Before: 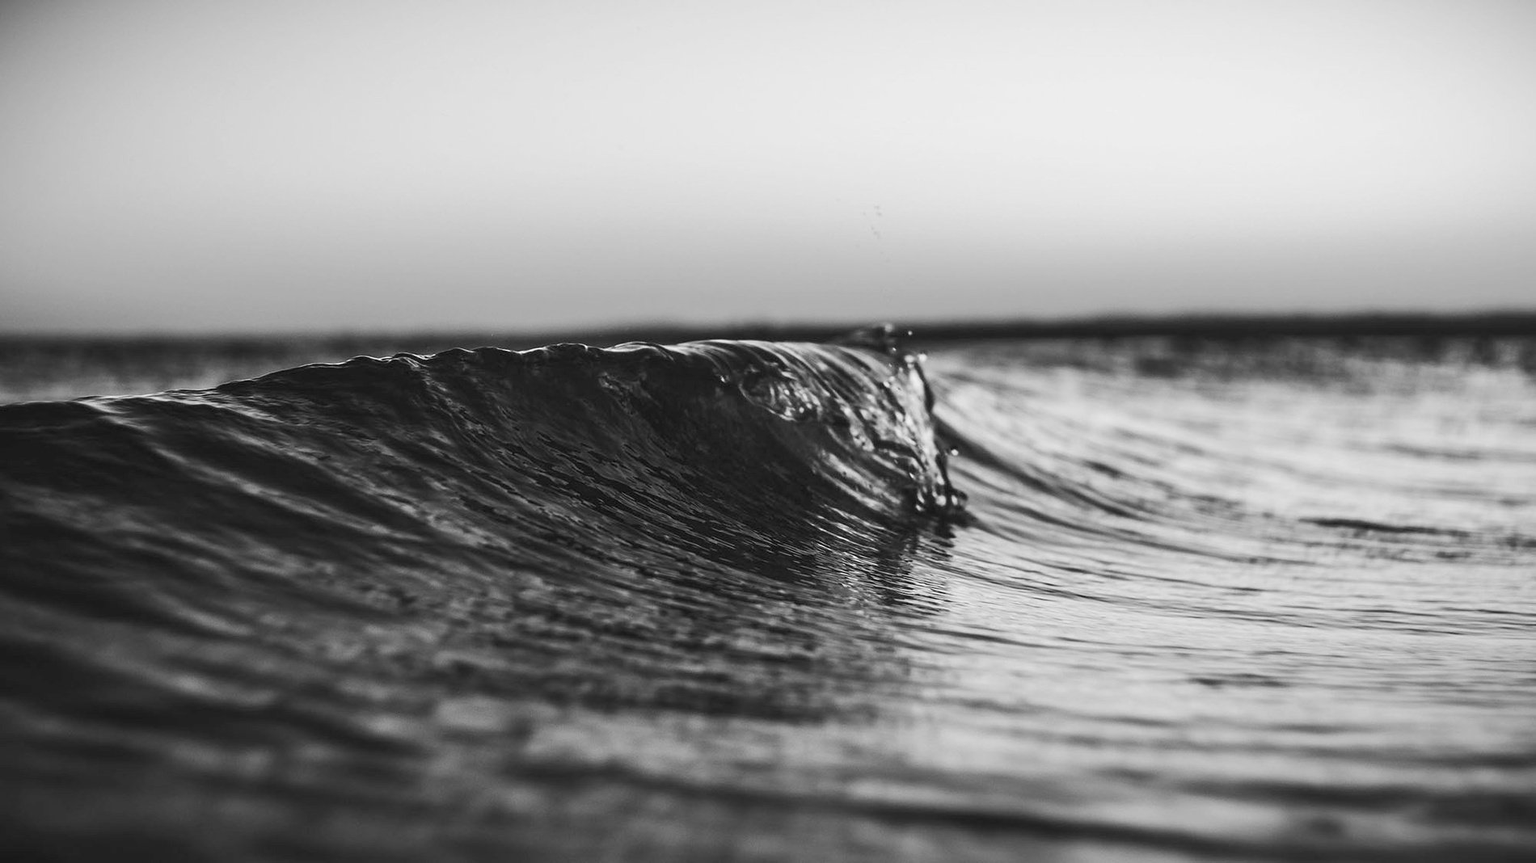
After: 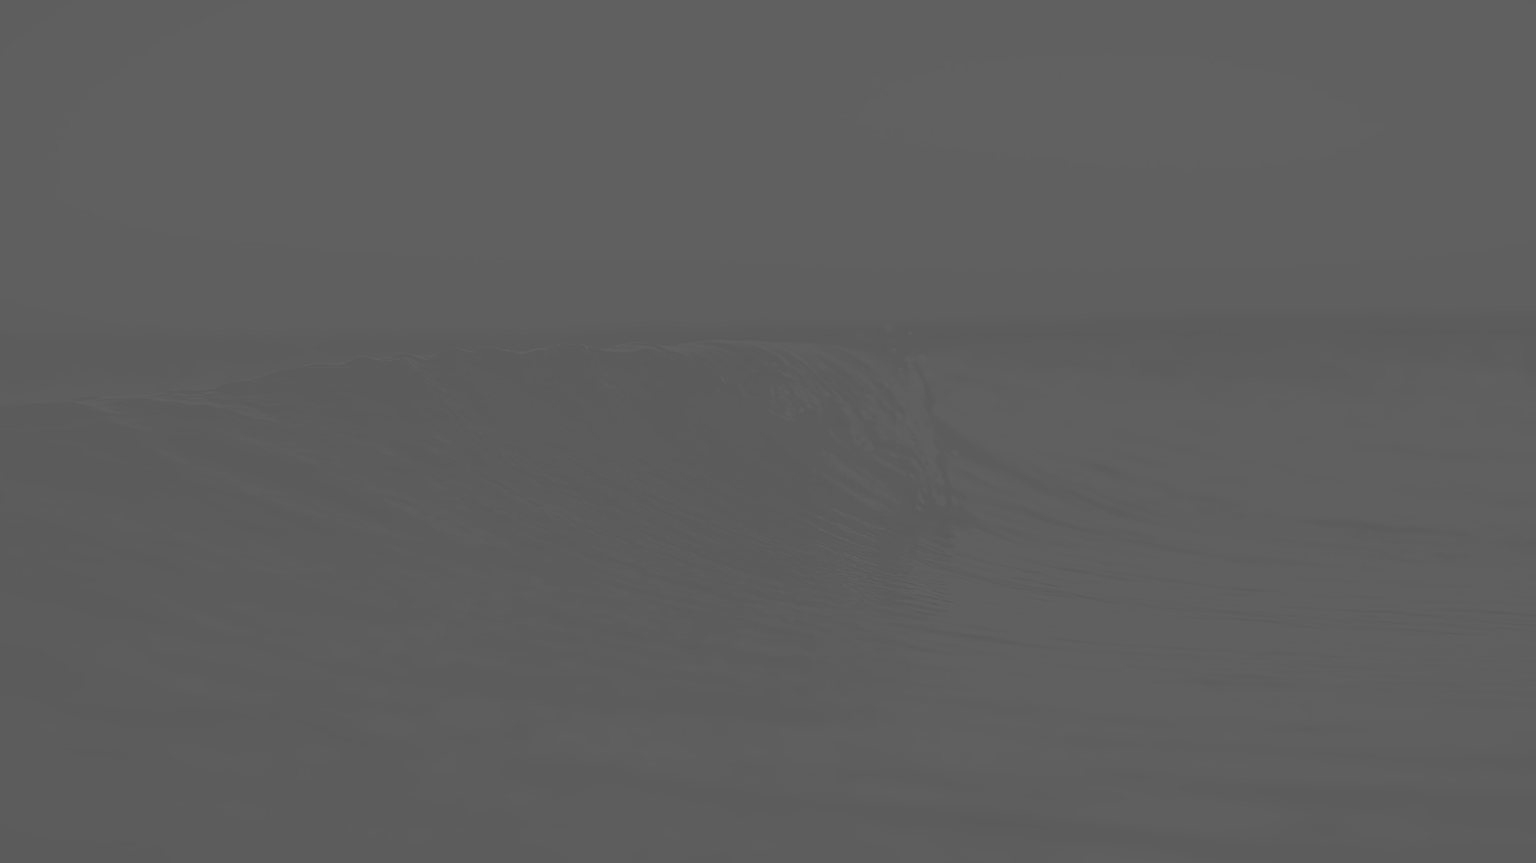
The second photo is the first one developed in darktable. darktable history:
color zones: curves: ch1 [(0.235, 0.558) (0.75, 0.5)]; ch2 [(0.25, 0.462) (0.749, 0.457)]
exposure: black level correction 0, exposure -0.709 EV, compensate highlight preservation false
contrast brightness saturation: contrast -0.971, brightness -0.159, saturation 0.757
sharpen: on, module defaults
